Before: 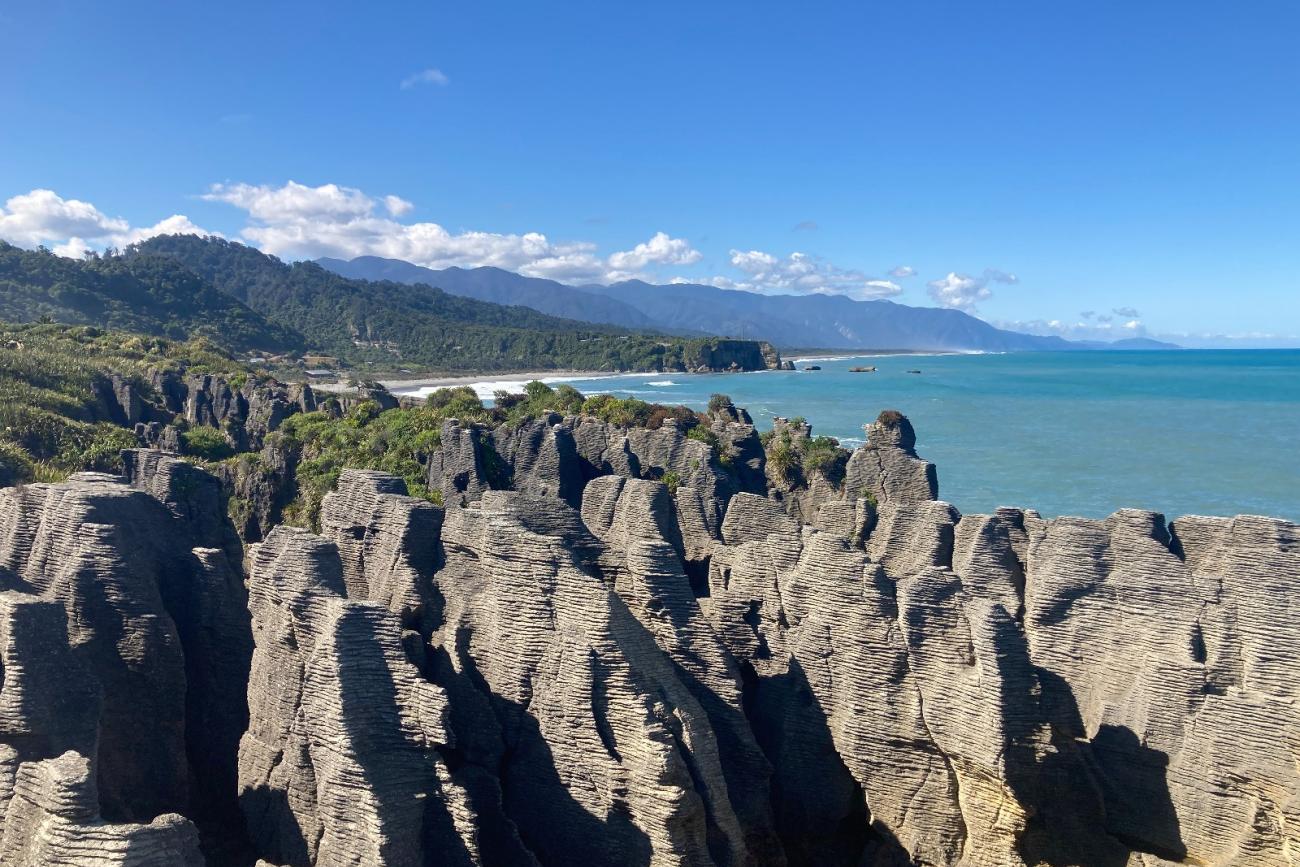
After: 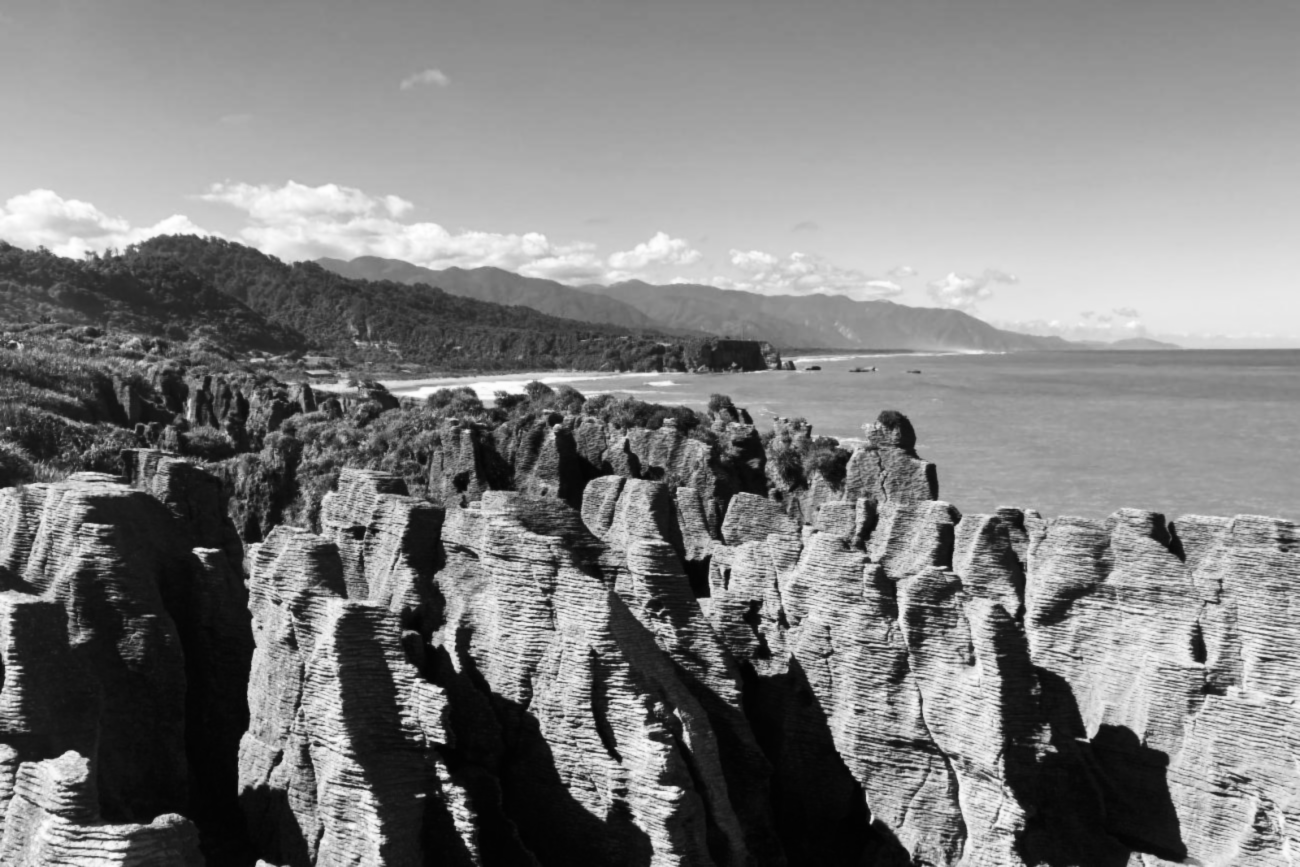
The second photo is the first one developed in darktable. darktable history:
lowpass: radius 0.76, contrast 1.56, saturation 0, unbound 0
color balance rgb: perceptual saturation grading › global saturation 20%, perceptual saturation grading › highlights -25%, perceptual saturation grading › shadows 25%
